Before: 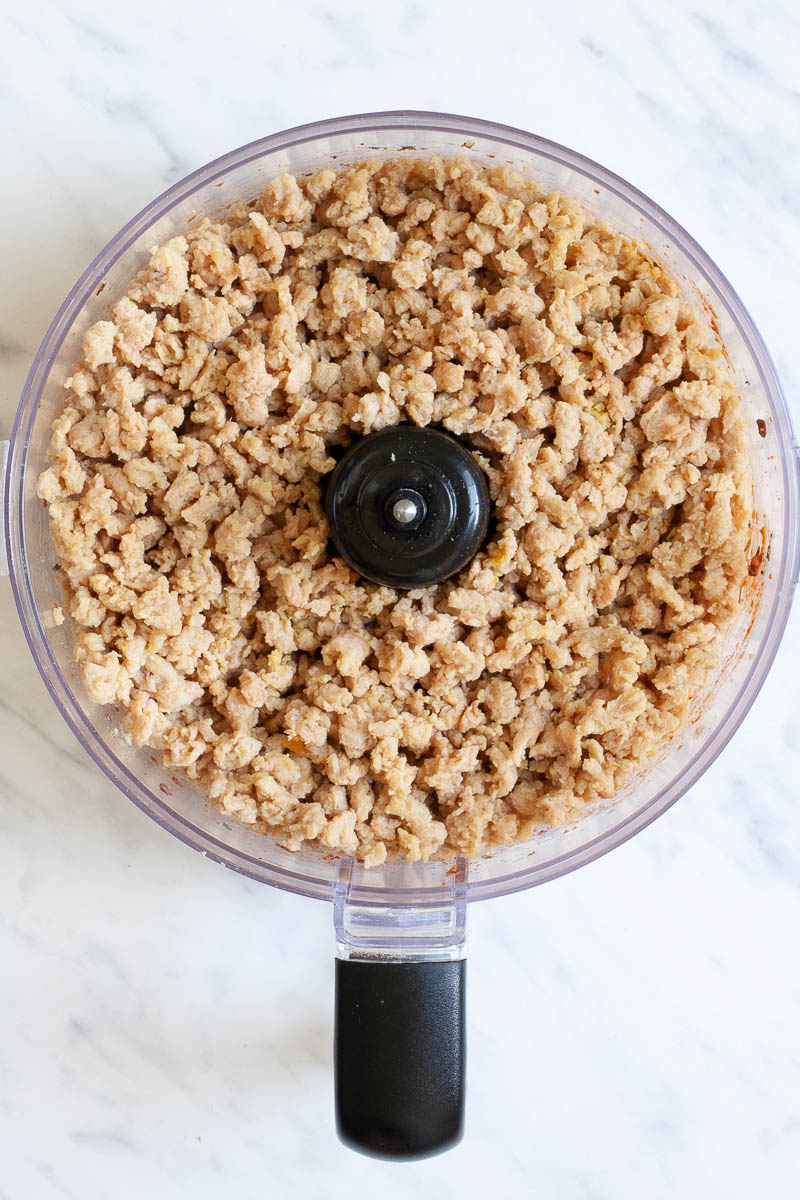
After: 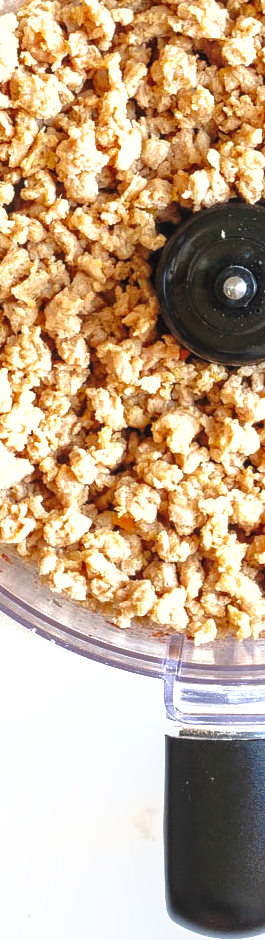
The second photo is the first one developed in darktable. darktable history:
shadows and highlights: on, module defaults
exposure: exposure 1 EV, compensate highlight preservation false
local contrast: detail 130%
crop and rotate: left 21.353%, top 18.635%, right 45.469%, bottom 3.004%
base curve: curves: ch0 [(0, 0) (0.073, 0.04) (0.157, 0.139) (0.492, 0.492) (0.758, 0.758) (1, 1)], preserve colors none
tone curve: curves: ch0 [(0, 0.029) (0.253, 0.237) (1, 0.945)]; ch1 [(0, 0) (0.401, 0.42) (0.442, 0.47) (0.492, 0.498) (0.511, 0.523) (0.557, 0.565) (0.66, 0.683) (1, 1)]; ch2 [(0, 0) (0.394, 0.413) (0.5, 0.5) (0.578, 0.568) (1, 1)], preserve colors none
